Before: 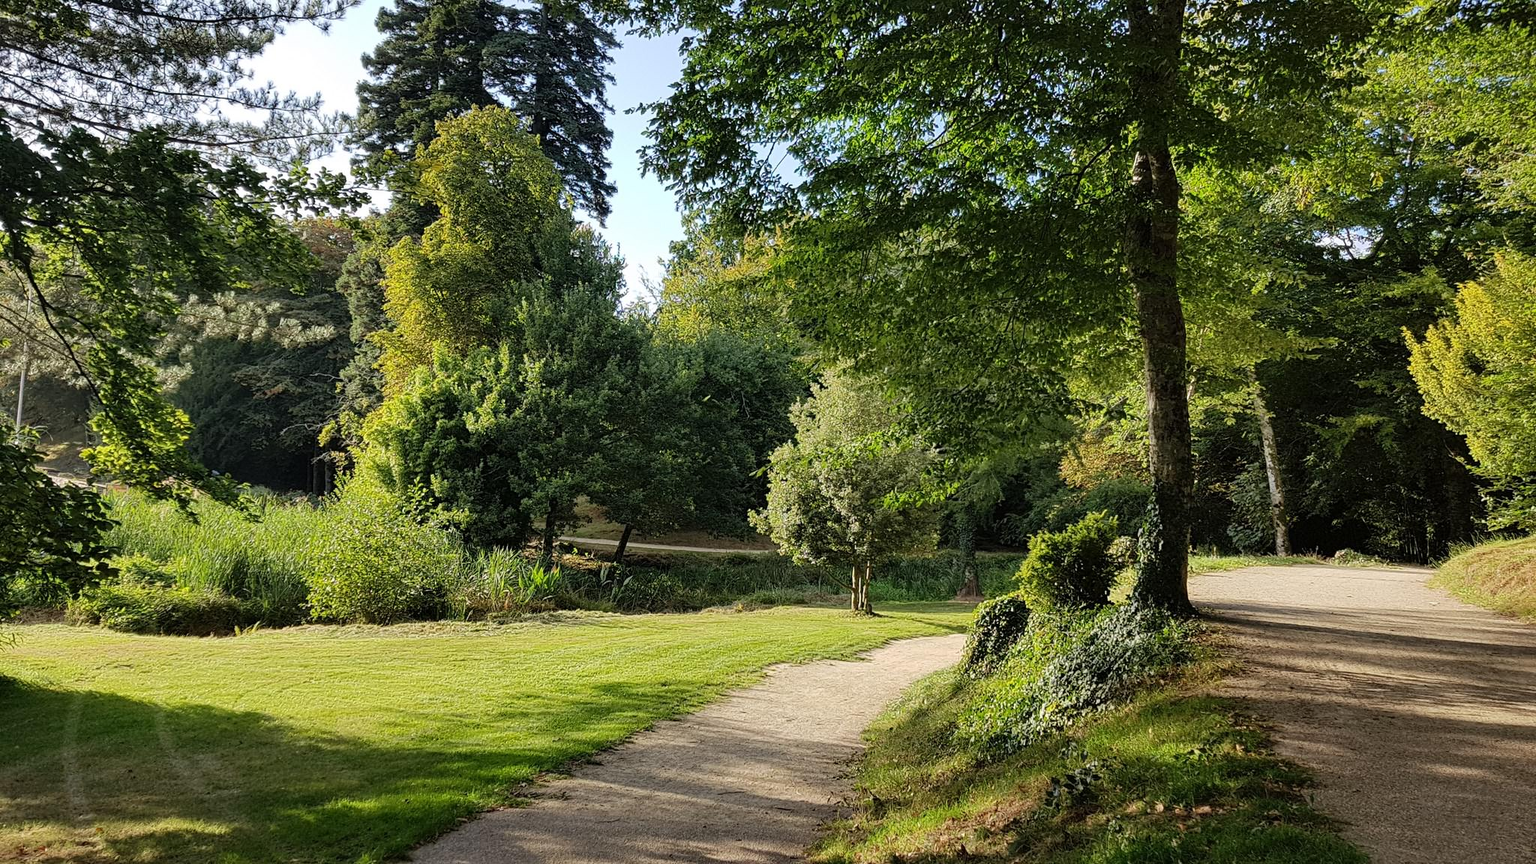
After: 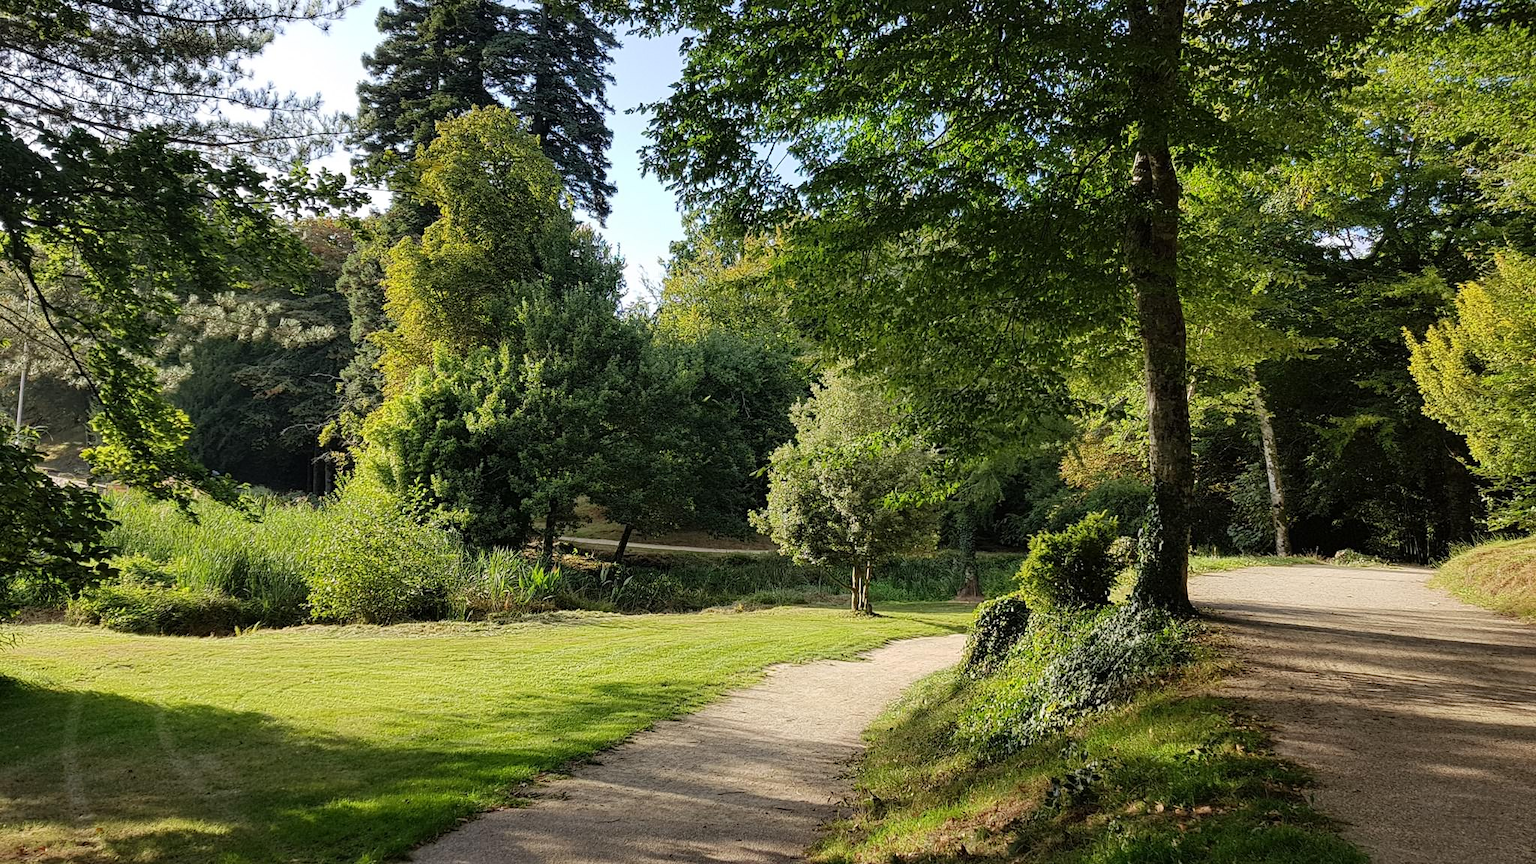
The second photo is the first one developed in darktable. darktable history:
shadows and highlights: shadows -21.3, highlights 100, soften with gaussian
tone equalizer: on, module defaults
